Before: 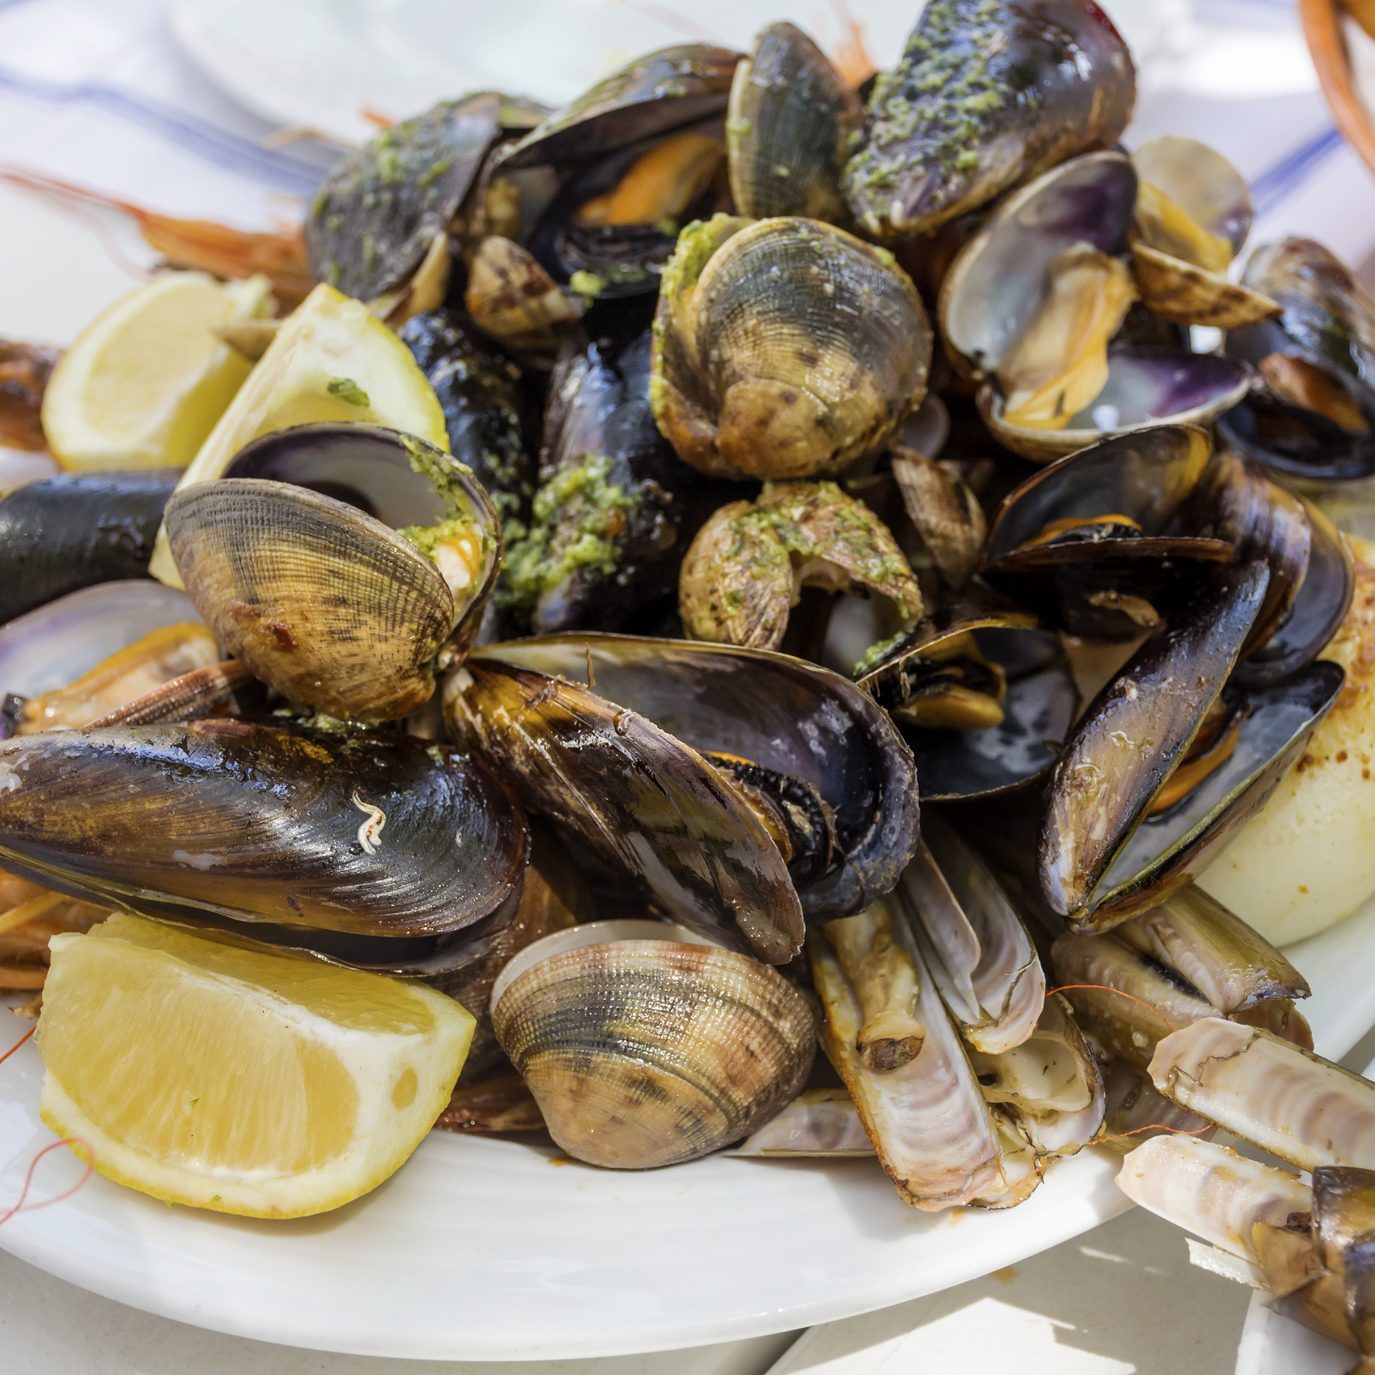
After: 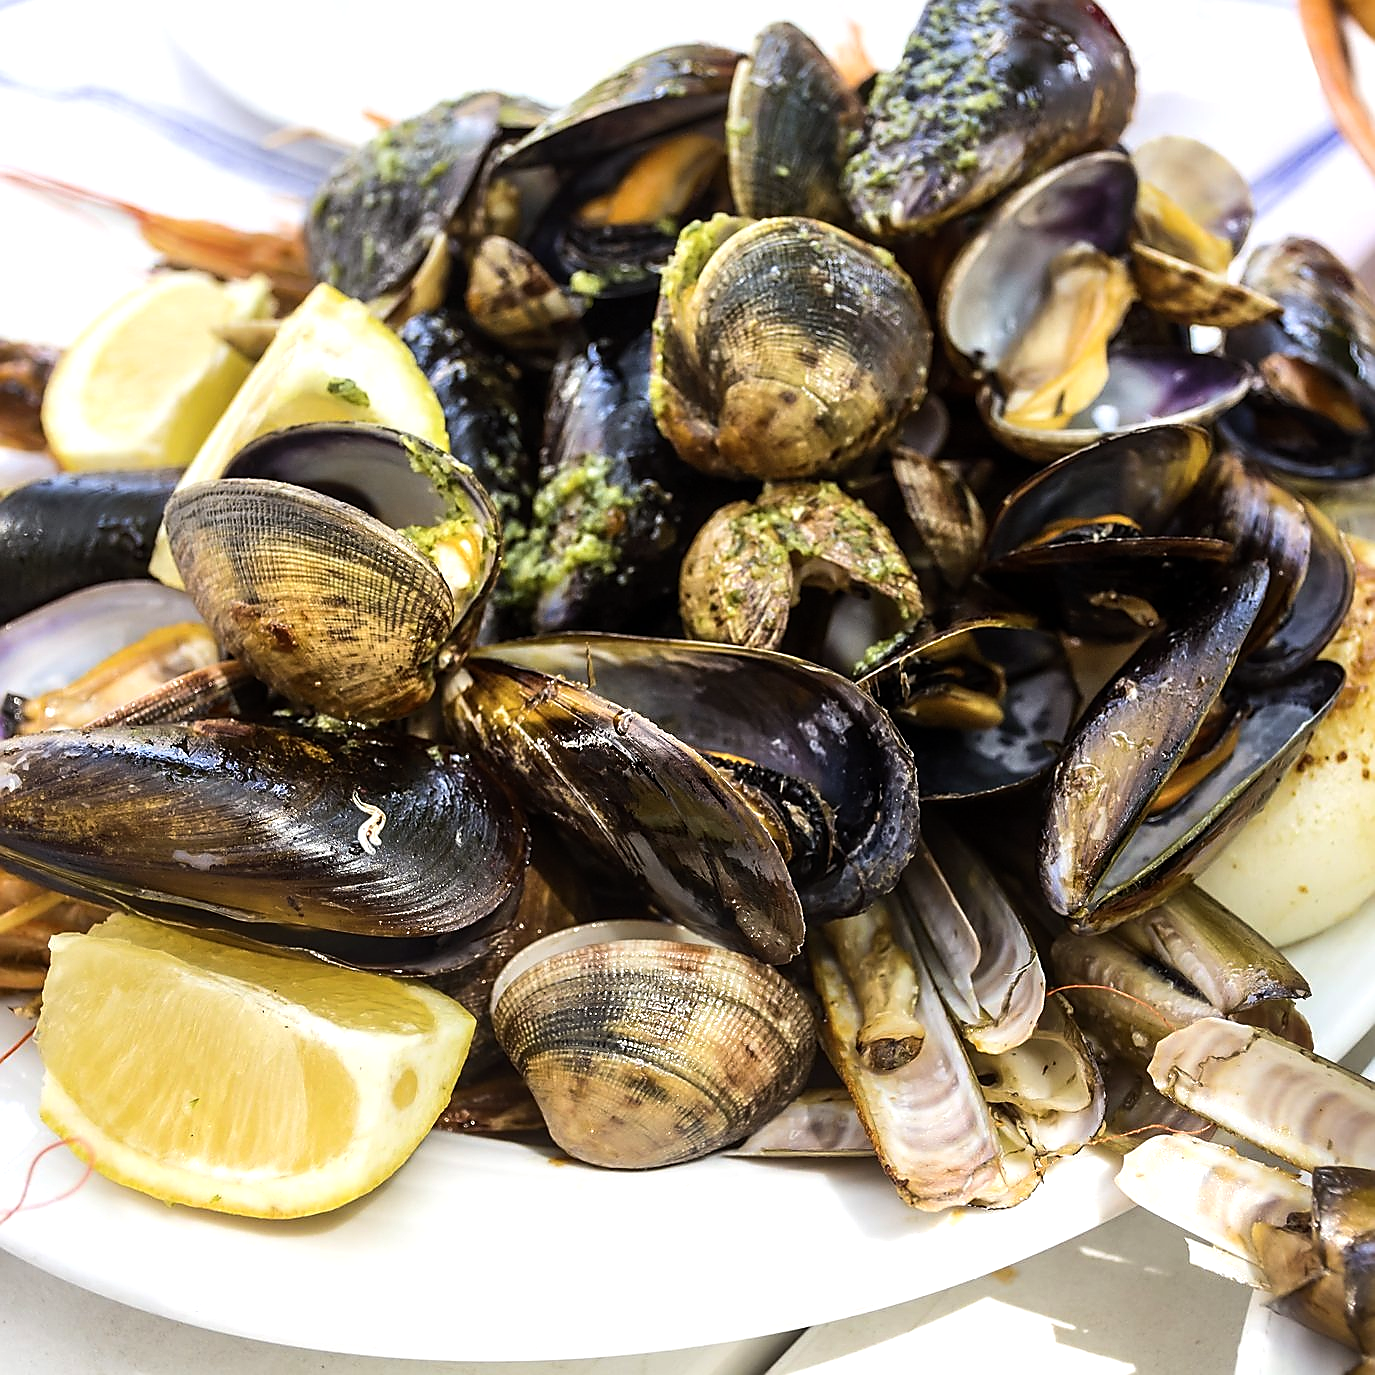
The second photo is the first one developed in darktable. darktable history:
tone equalizer: -8 EV -0.788 EV, -7 EV -0.732 EV, -6 EV -0.621 EV, -5 EV -0.424 EV, -3 EV 0.383 EV, -2 EV 0.6 EV, -1 EV 0.676 EV, +0 EV 0.761 EV, edges refinement/feathering 500, mask exposure compensation -1.57 EV, preserve details no
sharpen: radius 1.388, amount 1.234, threshold 0.777
